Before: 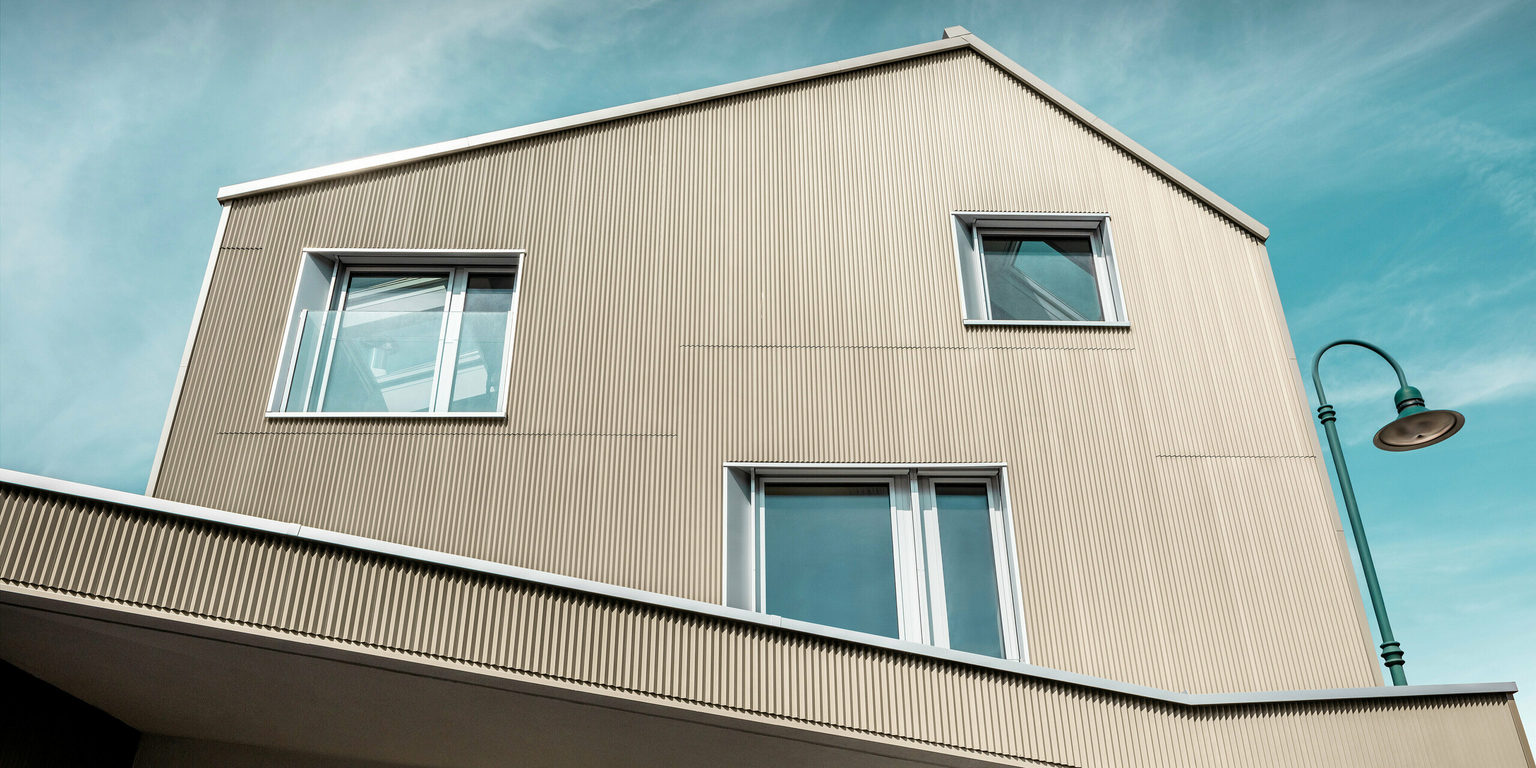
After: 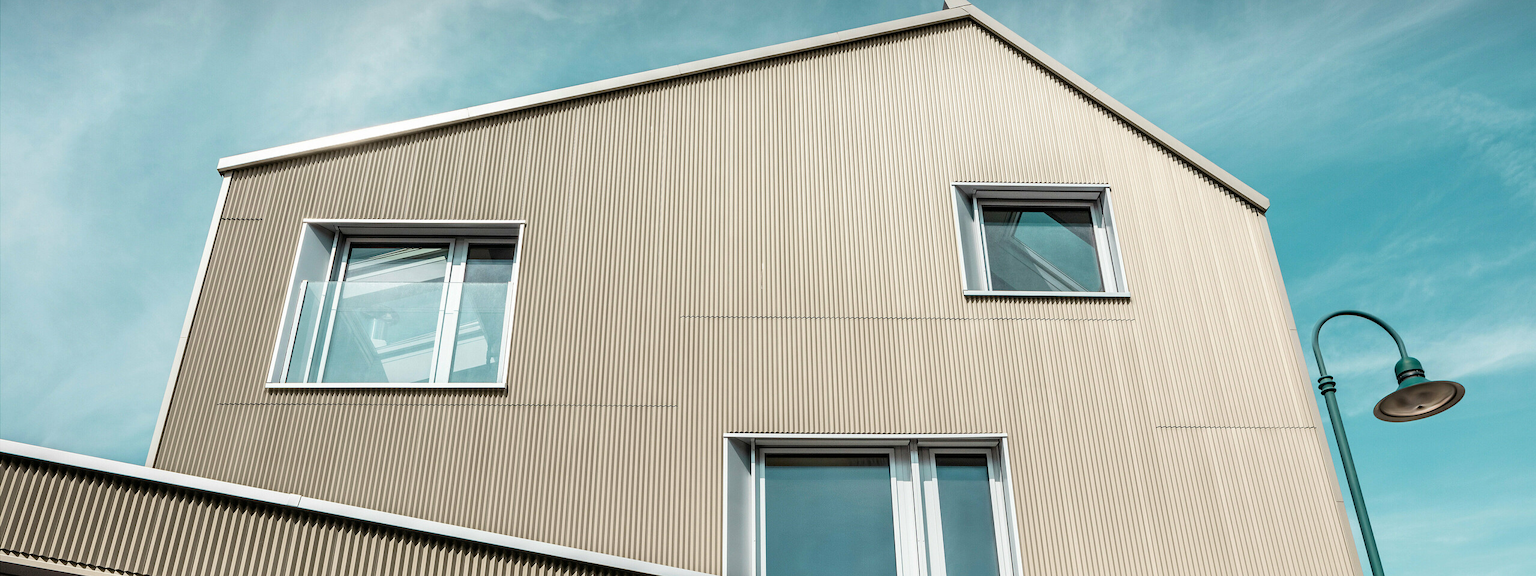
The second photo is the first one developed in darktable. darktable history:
crop: top 3.857%, bottom 21.132%
